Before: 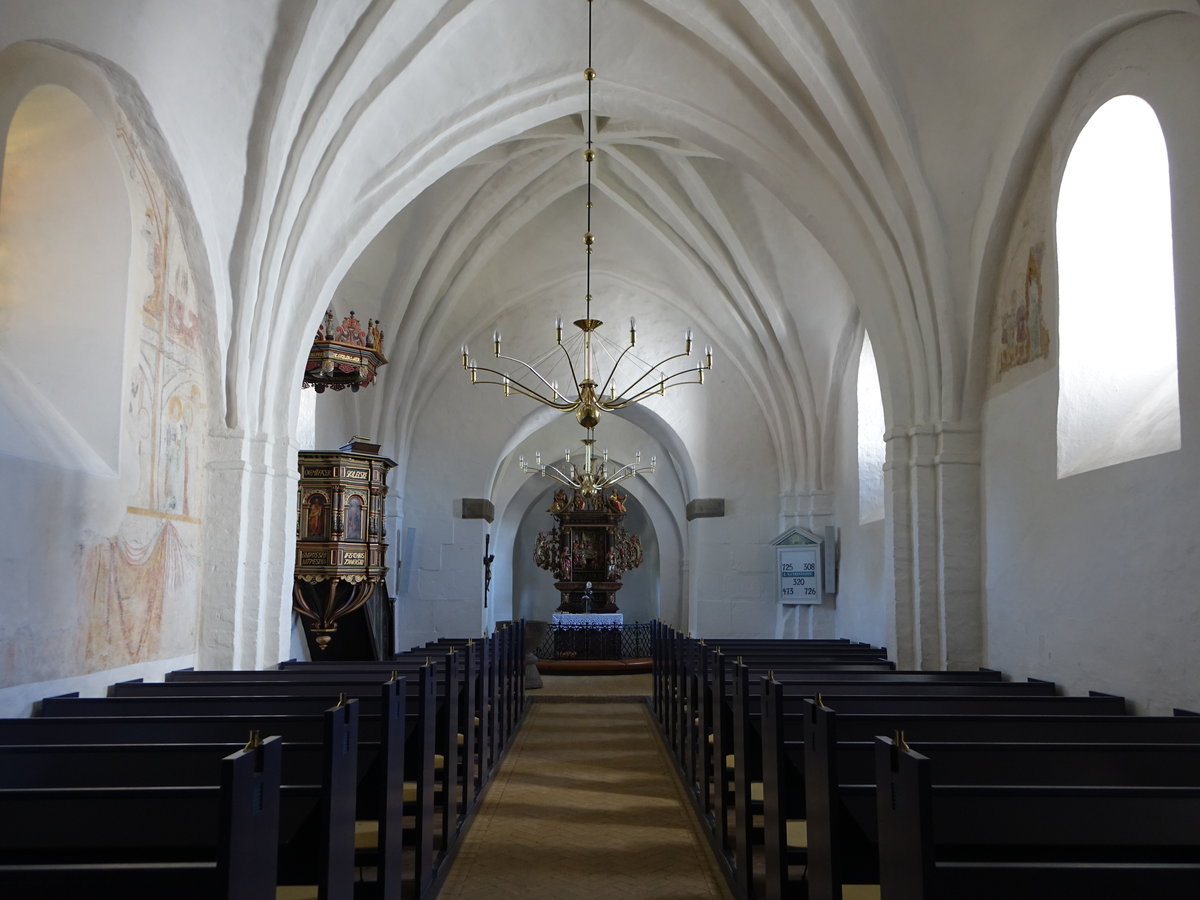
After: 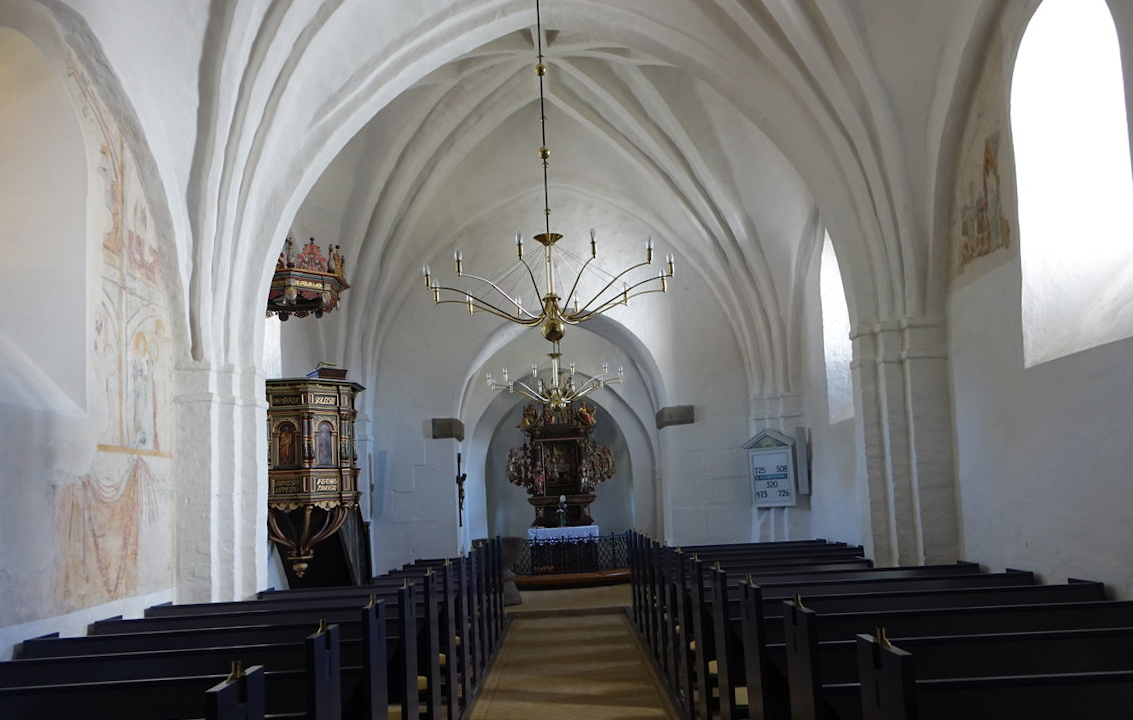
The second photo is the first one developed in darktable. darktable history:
crop: left 1.507%, top 6.147%, right 1.379%, bottom 6.637%
rotate and perspective: rotation -3°, crop left 0.031, crop right 0.968, crop top 0.07, crop bottom 0.93
